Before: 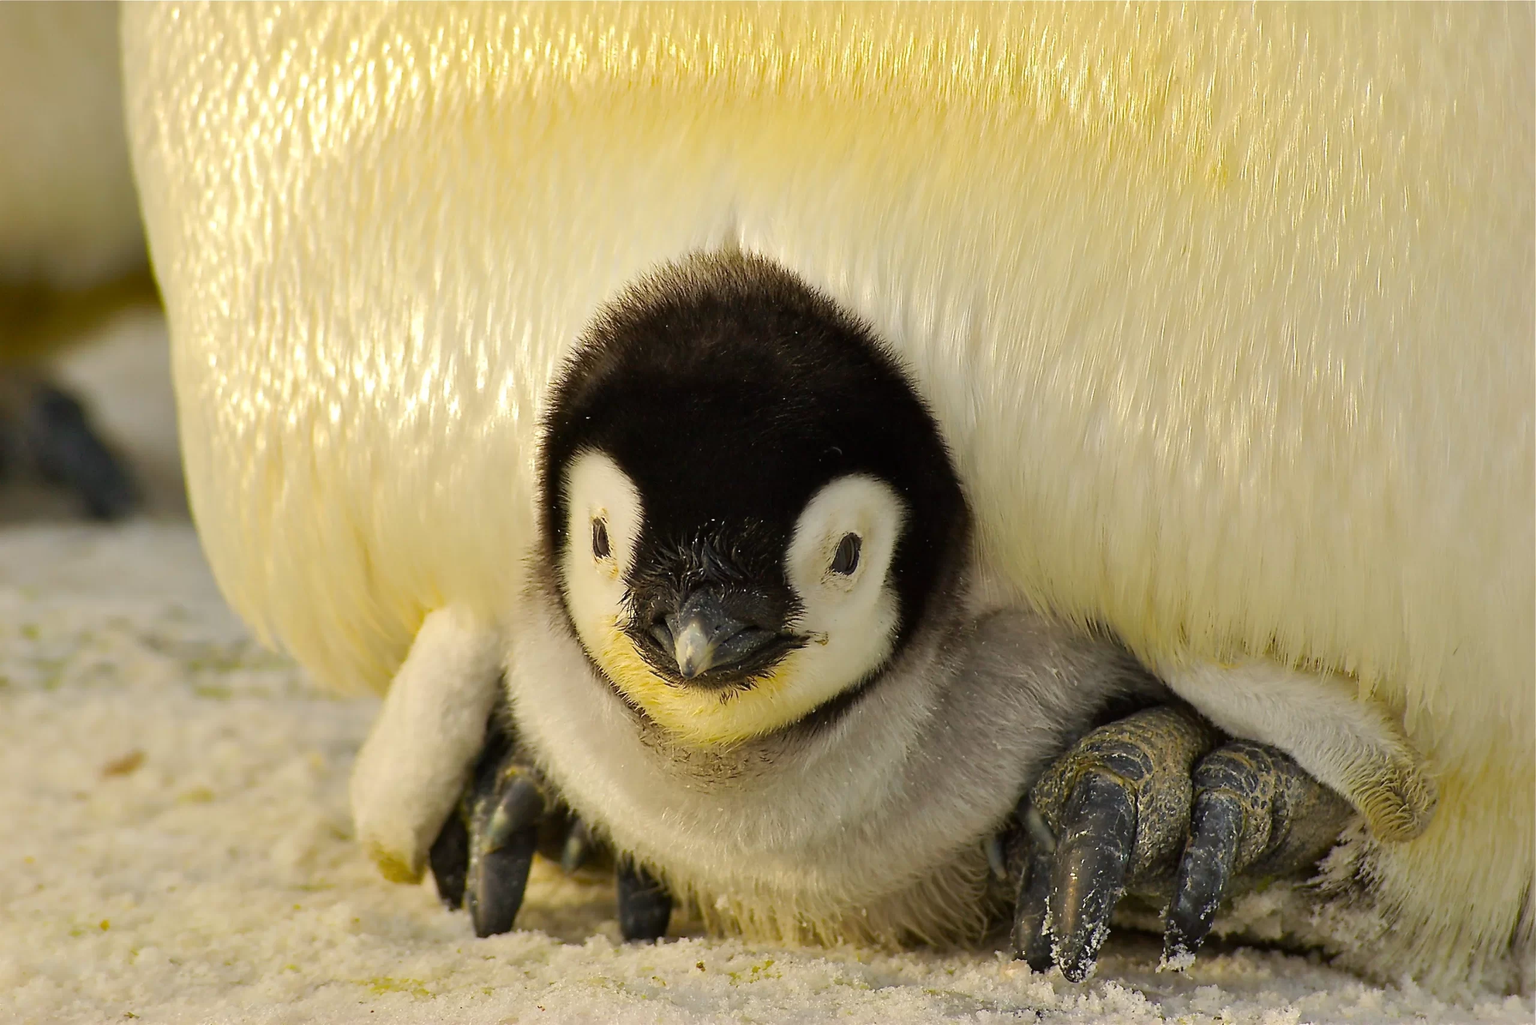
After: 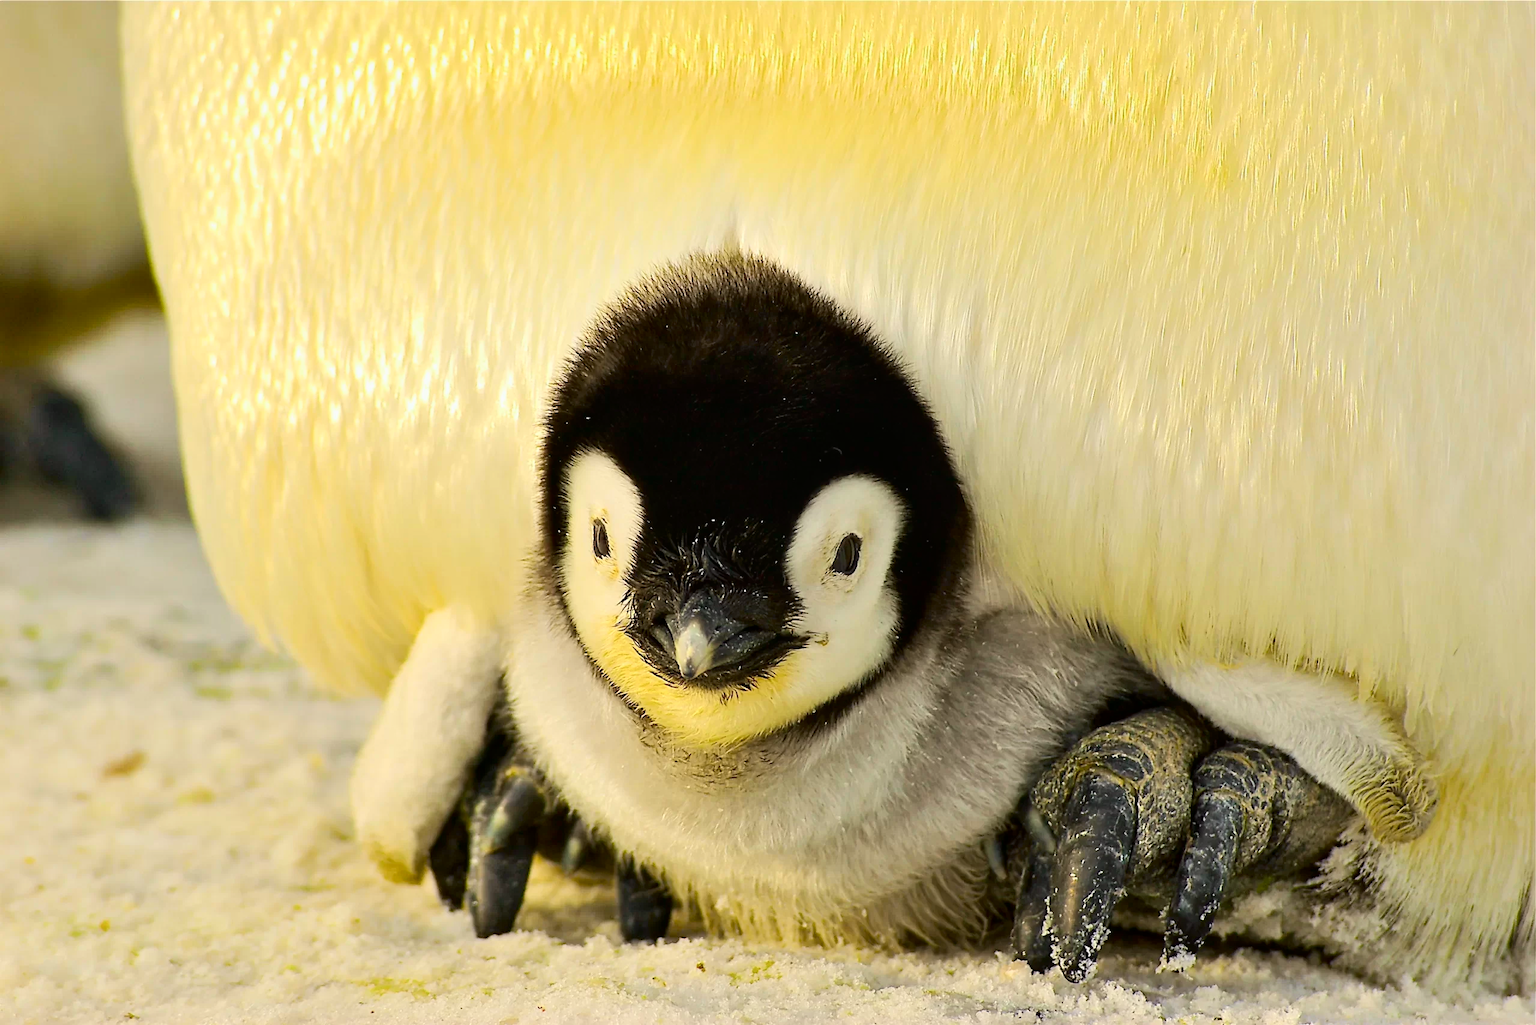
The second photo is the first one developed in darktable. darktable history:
tone curve: curves: ch0 [(0, 0.012) (0.031, 0.02) (0.12, 0.083) (0.193, 0.171) (0.277, 0.279) (0.45, 0.52) (0.568, 0.676) (0.678, 0.777) (0.875, 0.92) (1, 0.965)]; ch1 [(0, 0) (0.243, 0.245) (0.402, 0.41) (0.493, 0.486) (0.508, 0.507) (0.531, 0.53) (0.551, 0.564) (0.646, 0.672) (0.694, 0.732) (1, 1)]; ch2 [(0, 0) (0.249, 0.216) (0.356, 0.343) (0.424, 0.442) (0.476, 0.482) (0.498, 0.502) (0.517, 0.517) (0.532, 0.545) (0.562, 0.575) (0.614, 0.644) (0.706, 0.748) (0.808, 0.809) (0.991, 0.968)], color space Lab, independent channels, preserve colors none
local contrast: highlights 106%, shadows 98%, detail 119%, midtone range 0.2
